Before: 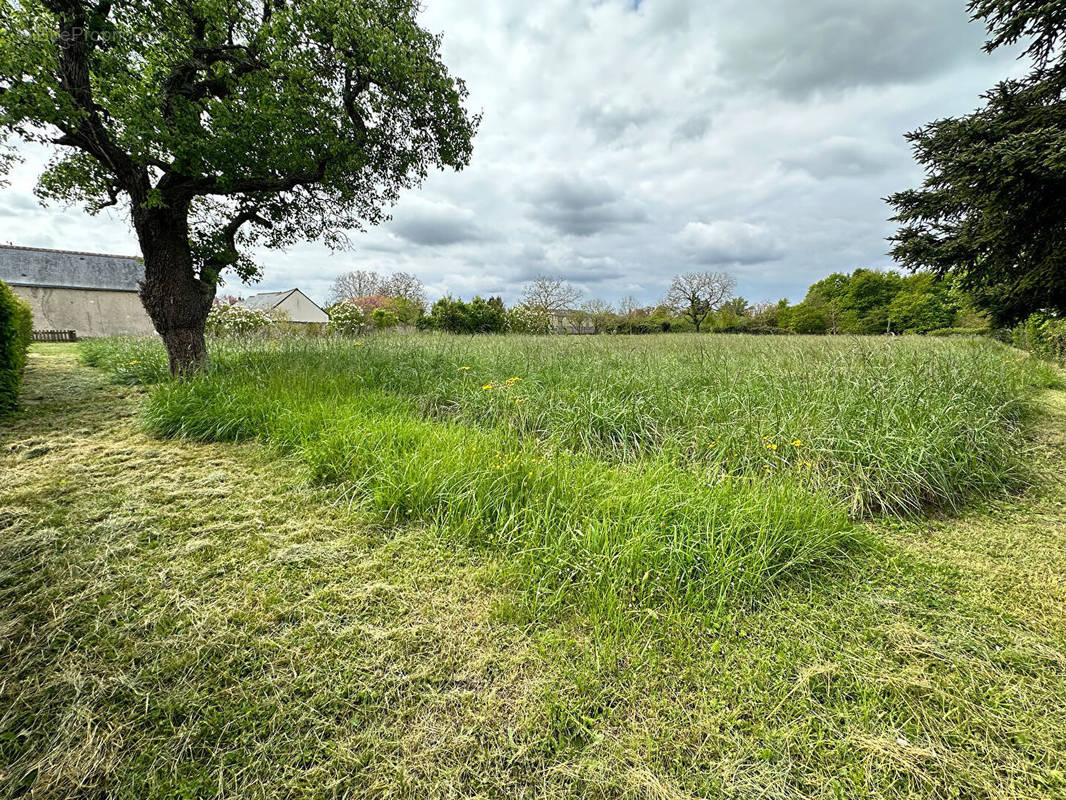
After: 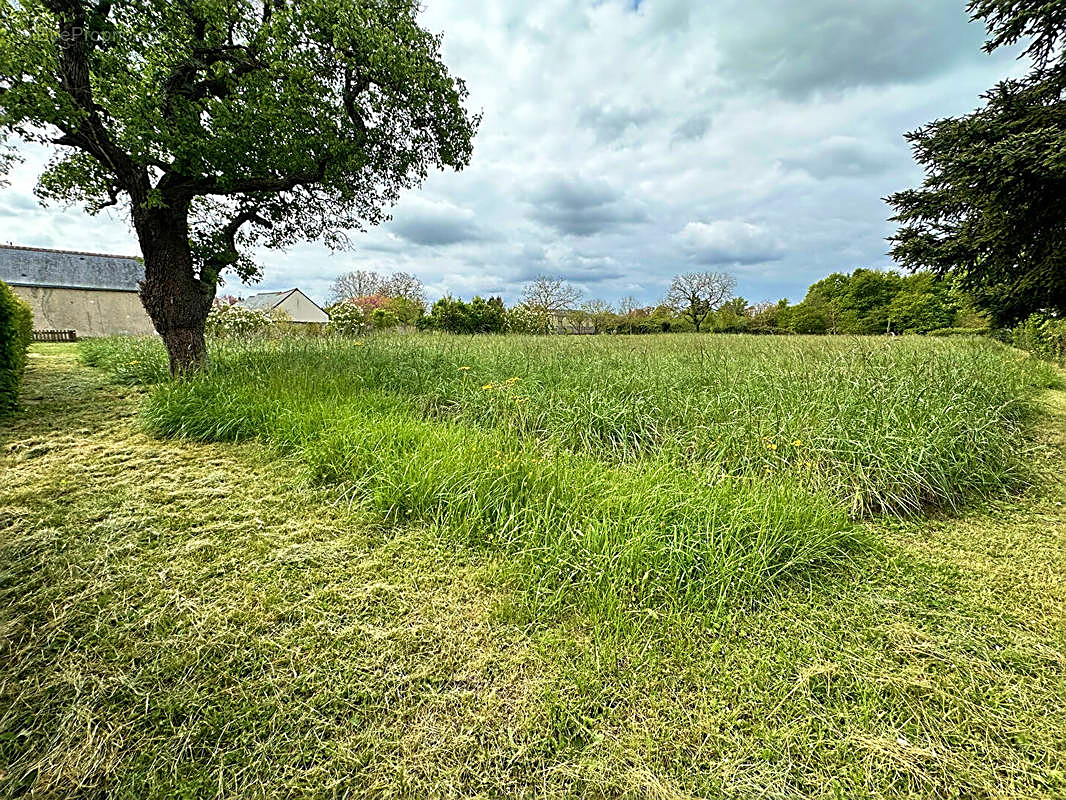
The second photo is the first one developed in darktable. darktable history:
velvia: strength 45.65%
sharpen: on, module defaults
